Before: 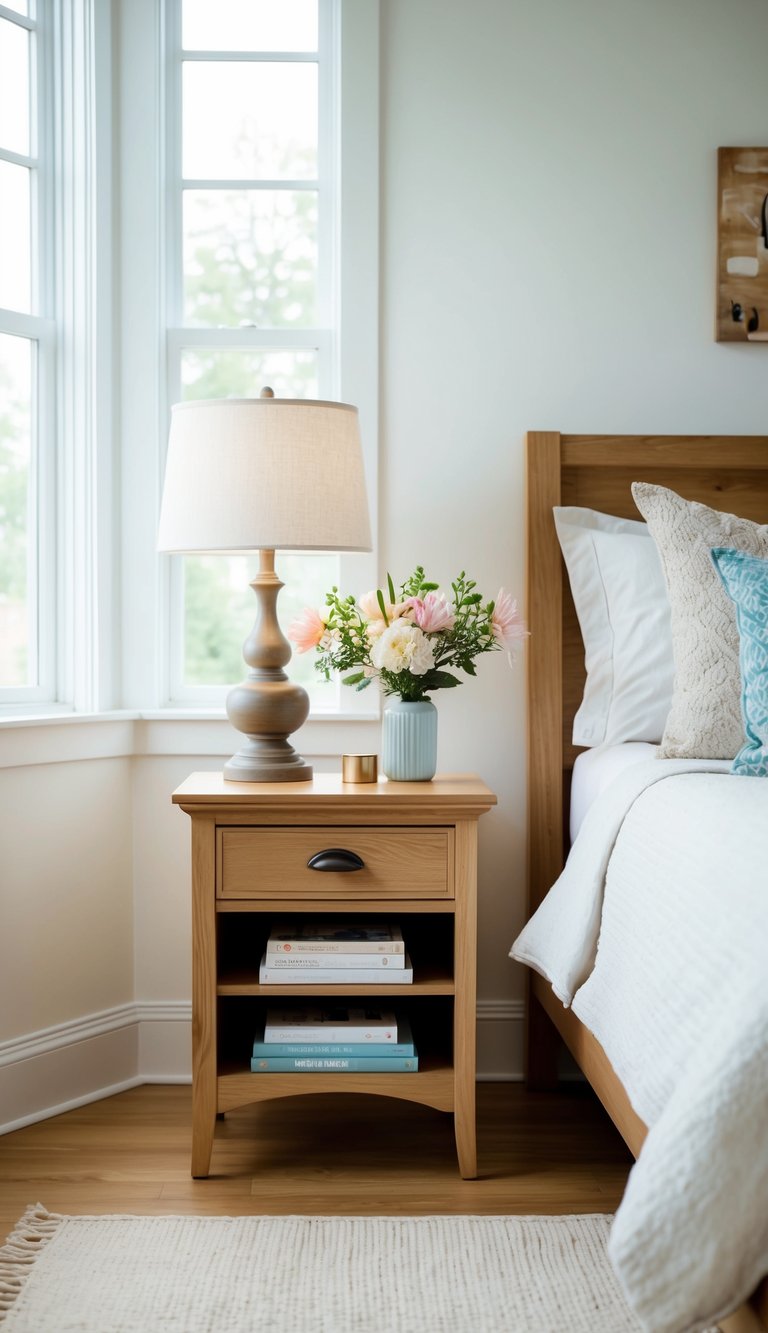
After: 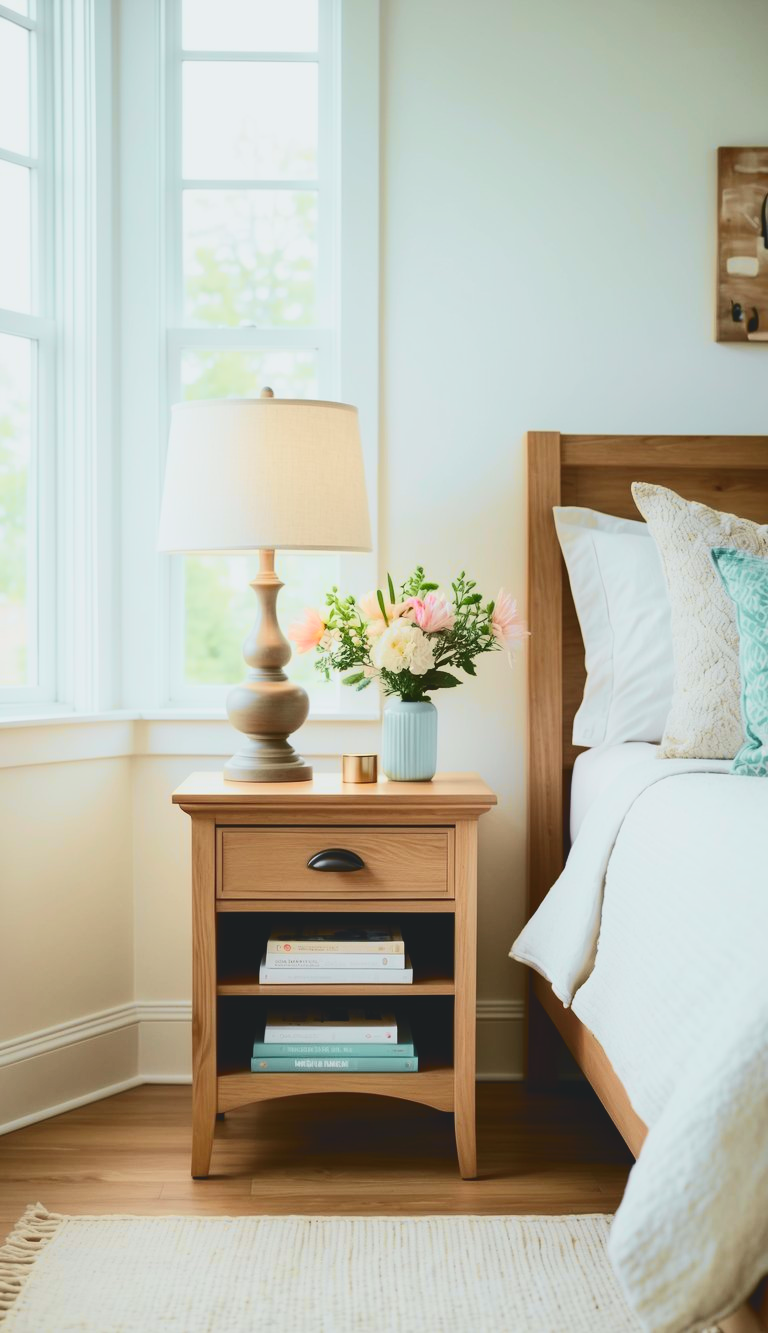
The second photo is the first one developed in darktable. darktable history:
tone curve: curves: ch0 [(0, 0.11) (0.181, 0.223) (0.405, 0.46) (0.456, 0.528) (0.634, 0.728) (0.877, 0.89) (0.984, 0.935)]; ch1 [(0, 0.052) (0.443, 0.43) (0.492, 0.485) (0.566, 0.579) (0.595, 0.625) (0.608, 0.654) (0.65, 0.708) (1, 0.961)]; ch2 [(0, 0) (0.33, 0.301) (0.421, 0.443) (0.447, 0.489) (0.495, 0.492) (0.537, 0.57) (0.586, 0.591) (0.663, 0.686) (1, 1)], color space Lab, independent channels, preserve colors none
